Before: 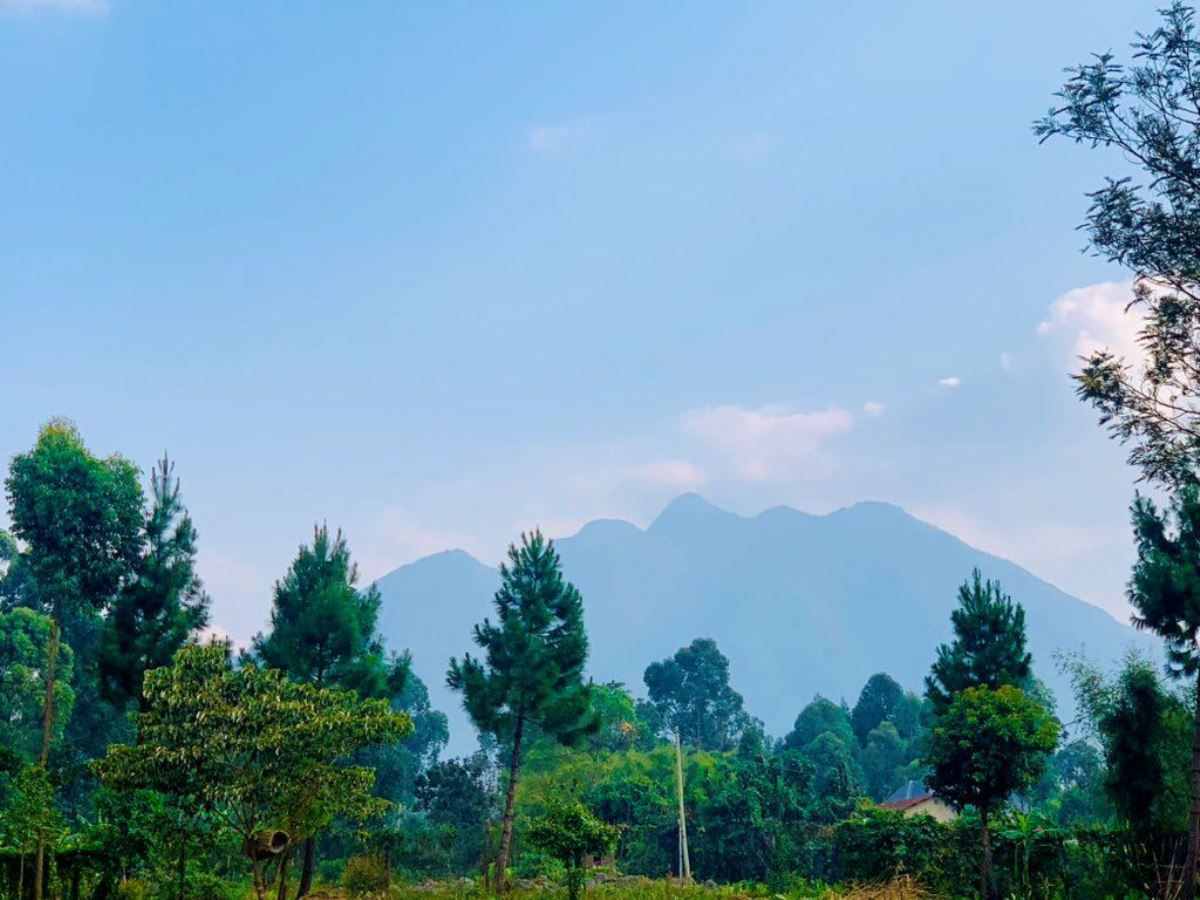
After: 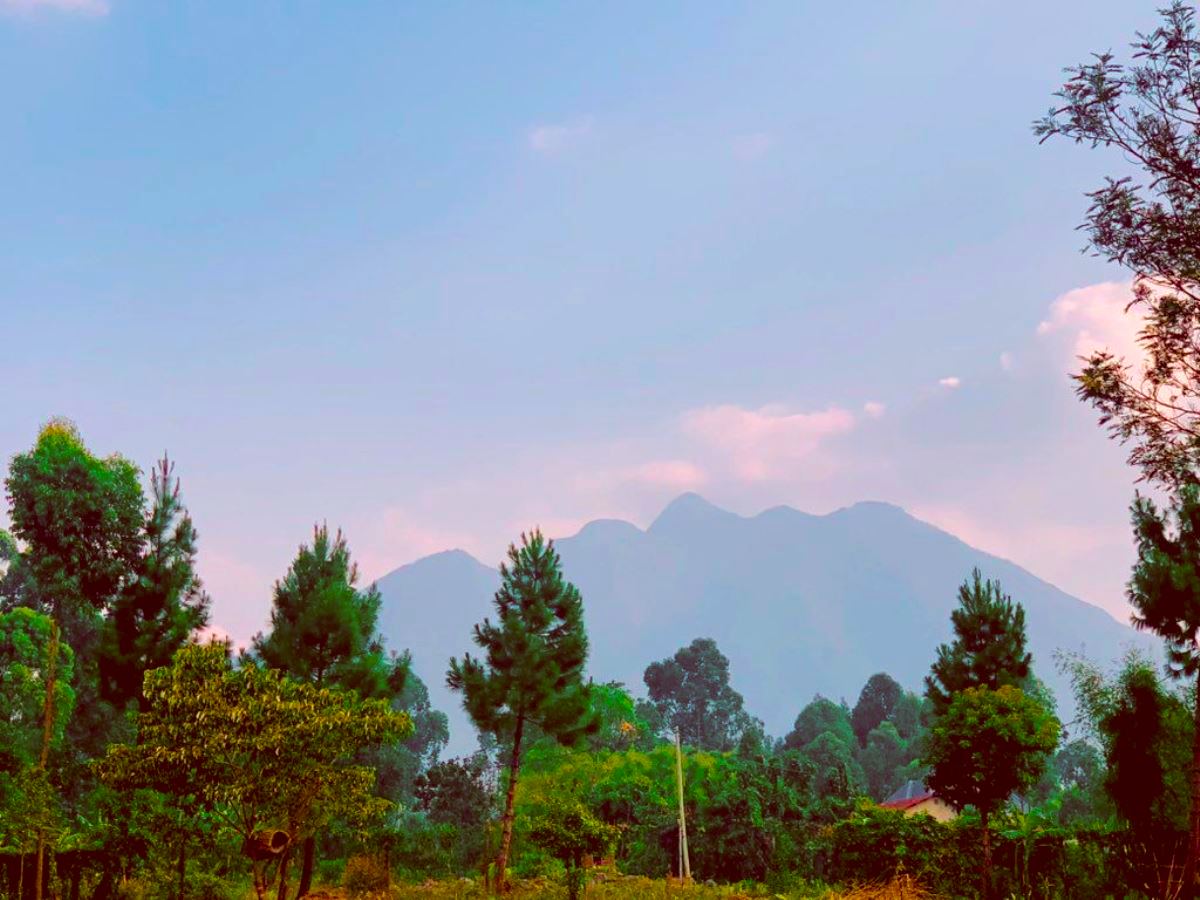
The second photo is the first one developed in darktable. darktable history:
color balance rgb: linear chroma grading › global chroma 33.215%, perceptual saturation grading › global saturation 19.317%
color correction: highlights a* 9.23, highlights b* 8.49, shadows a* 39.39, shadows b* 39.82, saturation 0.802
